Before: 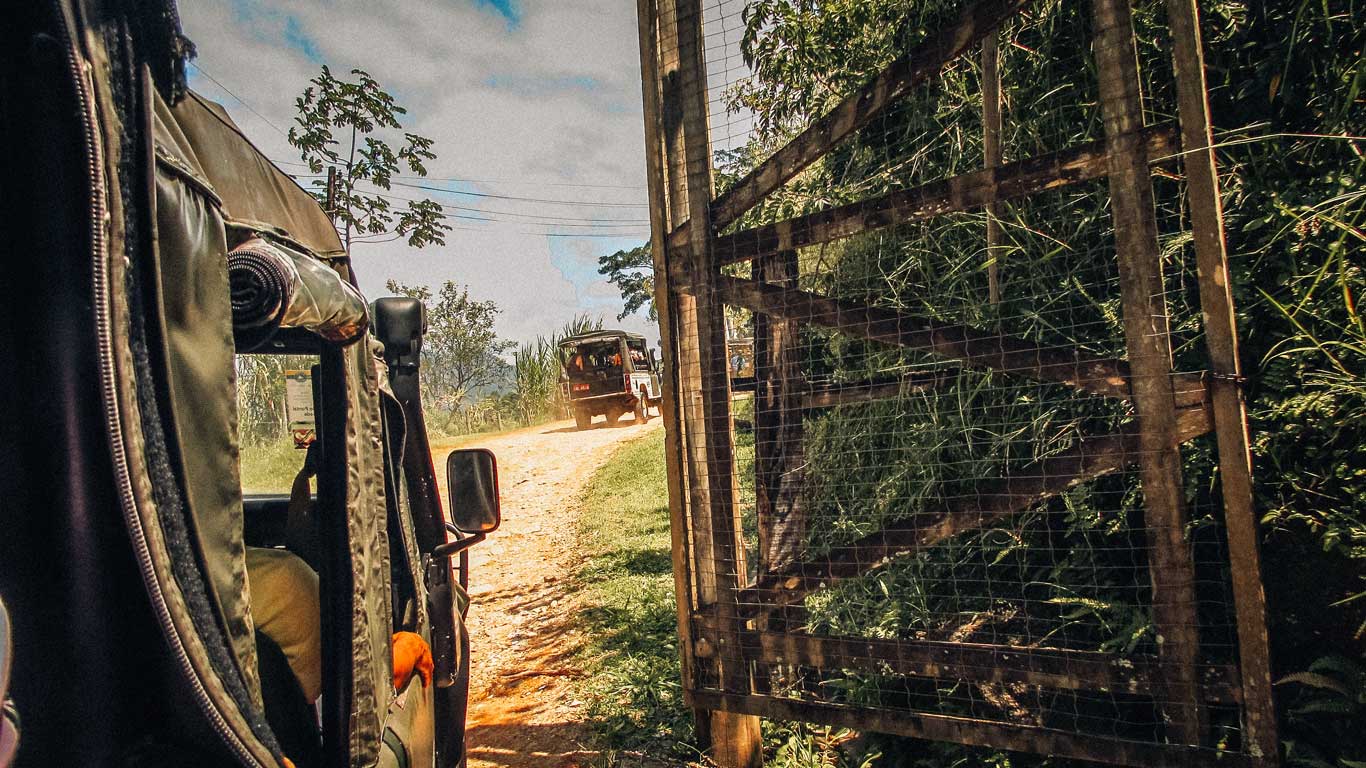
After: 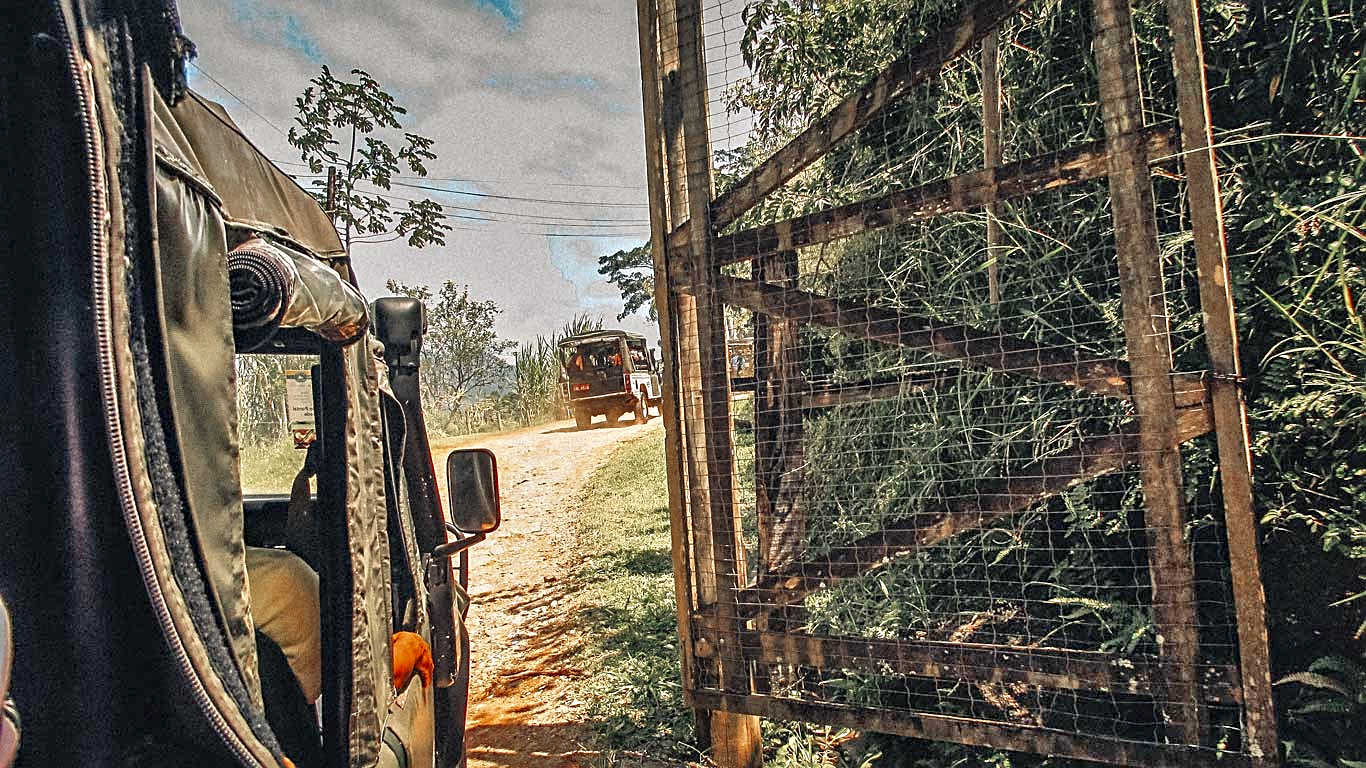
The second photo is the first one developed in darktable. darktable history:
exposure: black level correction 0, compensate exposure bias true, compensate highlight preservation false
tone equalizer: -8 EV 0.995 EV, -7 EV 0.997 EV, -6 EV 0.971 EV, -5 EV 1.03 EV, -4 EV 1.01 EV, -3 EV 0.745 EV, -2 EV 0.479 EV, -1 EV 0.263 EV
shadows and highlights: soften with gaussian
sharpen: amount 0.552
haze removal: compatibility mode true, adaptive false
color zones: curves: ch0 [(0, 0.5) (0.125, 0.4) (0.25, 0.5) (0.375, 0.4) (0.5, 0.4) (0.625, 0.6) (0.75, 0.6) (0.875, 0.5)]; ch1 [(0, 0.35) (0.125, 0.45) (0.25, 0.35) (0.375, 0.35) (0.5, 0.35) (0.625, 0.35) (0.75, 0.45) (0.875, 0.35)]; ch2 [(0, 0.6) (0.125, 0.5) (0.25, 0.5) (0.375, 0.6) (0.5, 0.6) (0.625, 0.5) (0.75, 0.5) (0.875, 0.5)]
